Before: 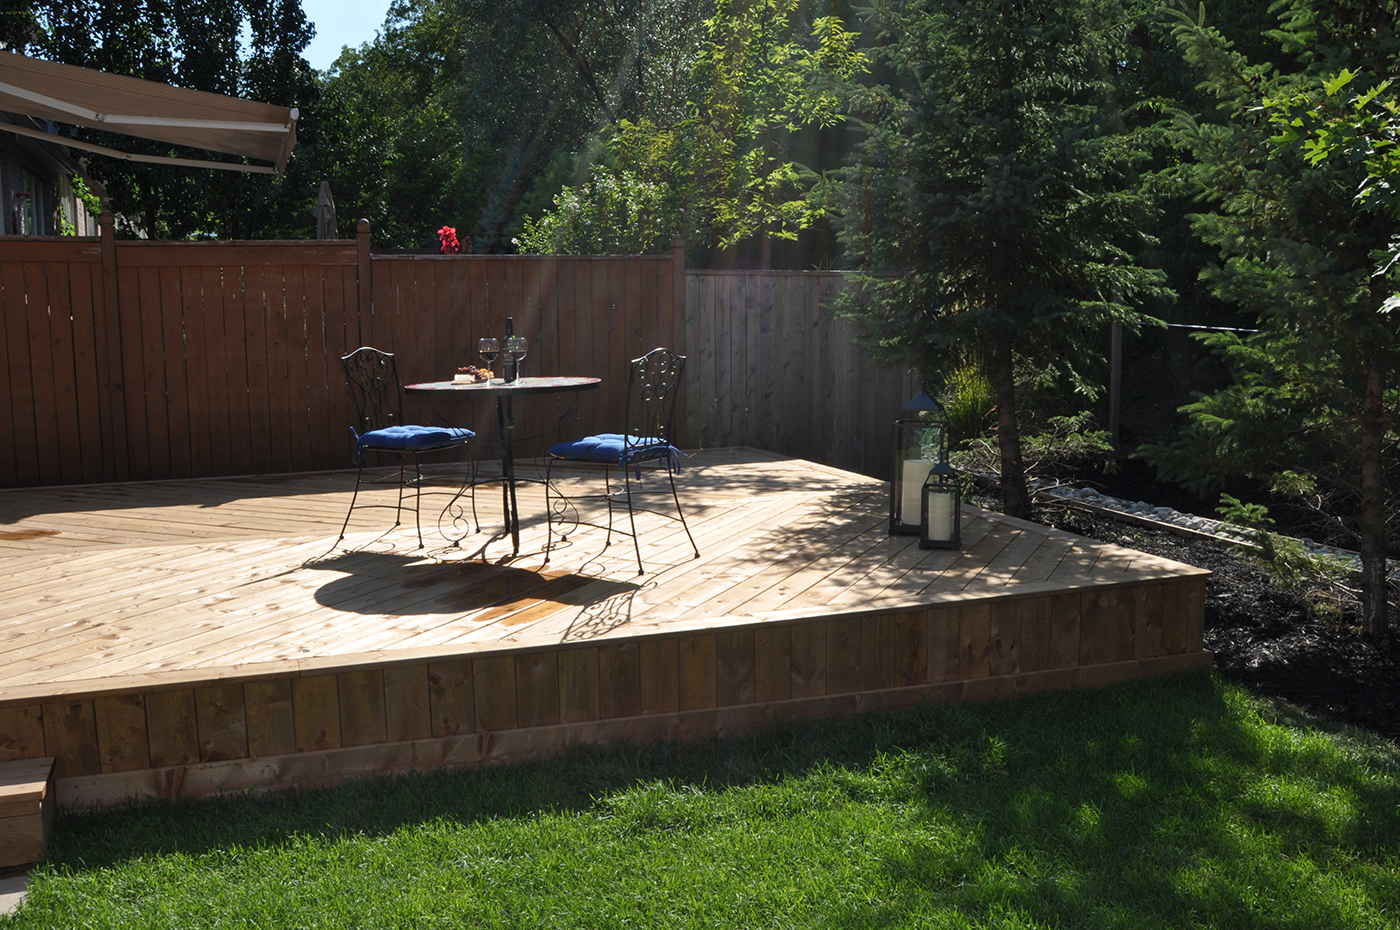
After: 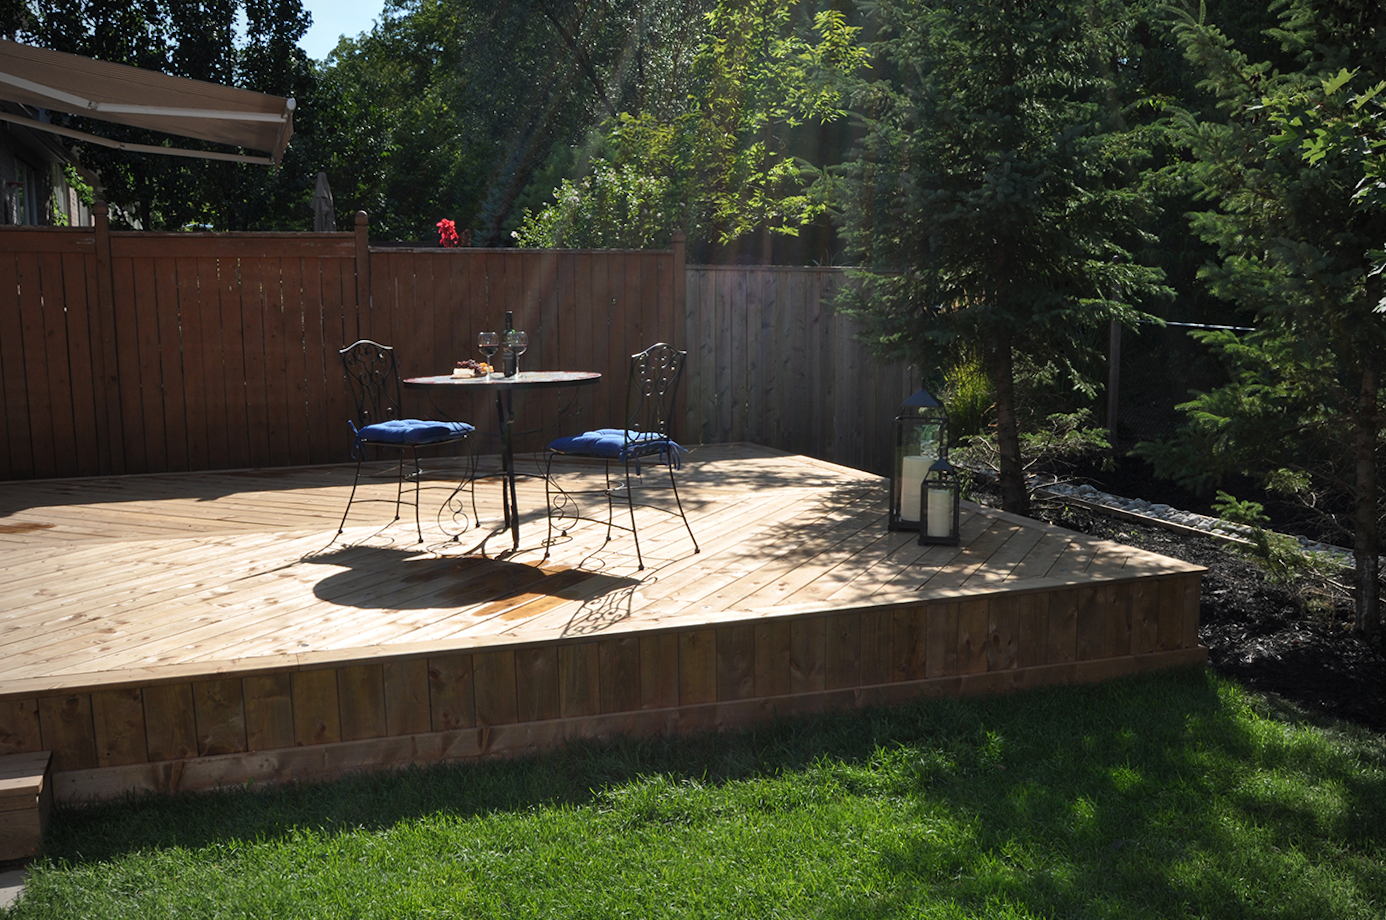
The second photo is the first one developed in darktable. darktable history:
vignetting: fall-off radius 60.92%
rotate and perspective: rotation 0.174°, lens shift (vertical) 0.013, lens shift (horizontal) 0.019, shear 0.001, automatic cropping original format, crop left 0.007, crop right 0.991, crop top 0.016, crop bottom 0.997
